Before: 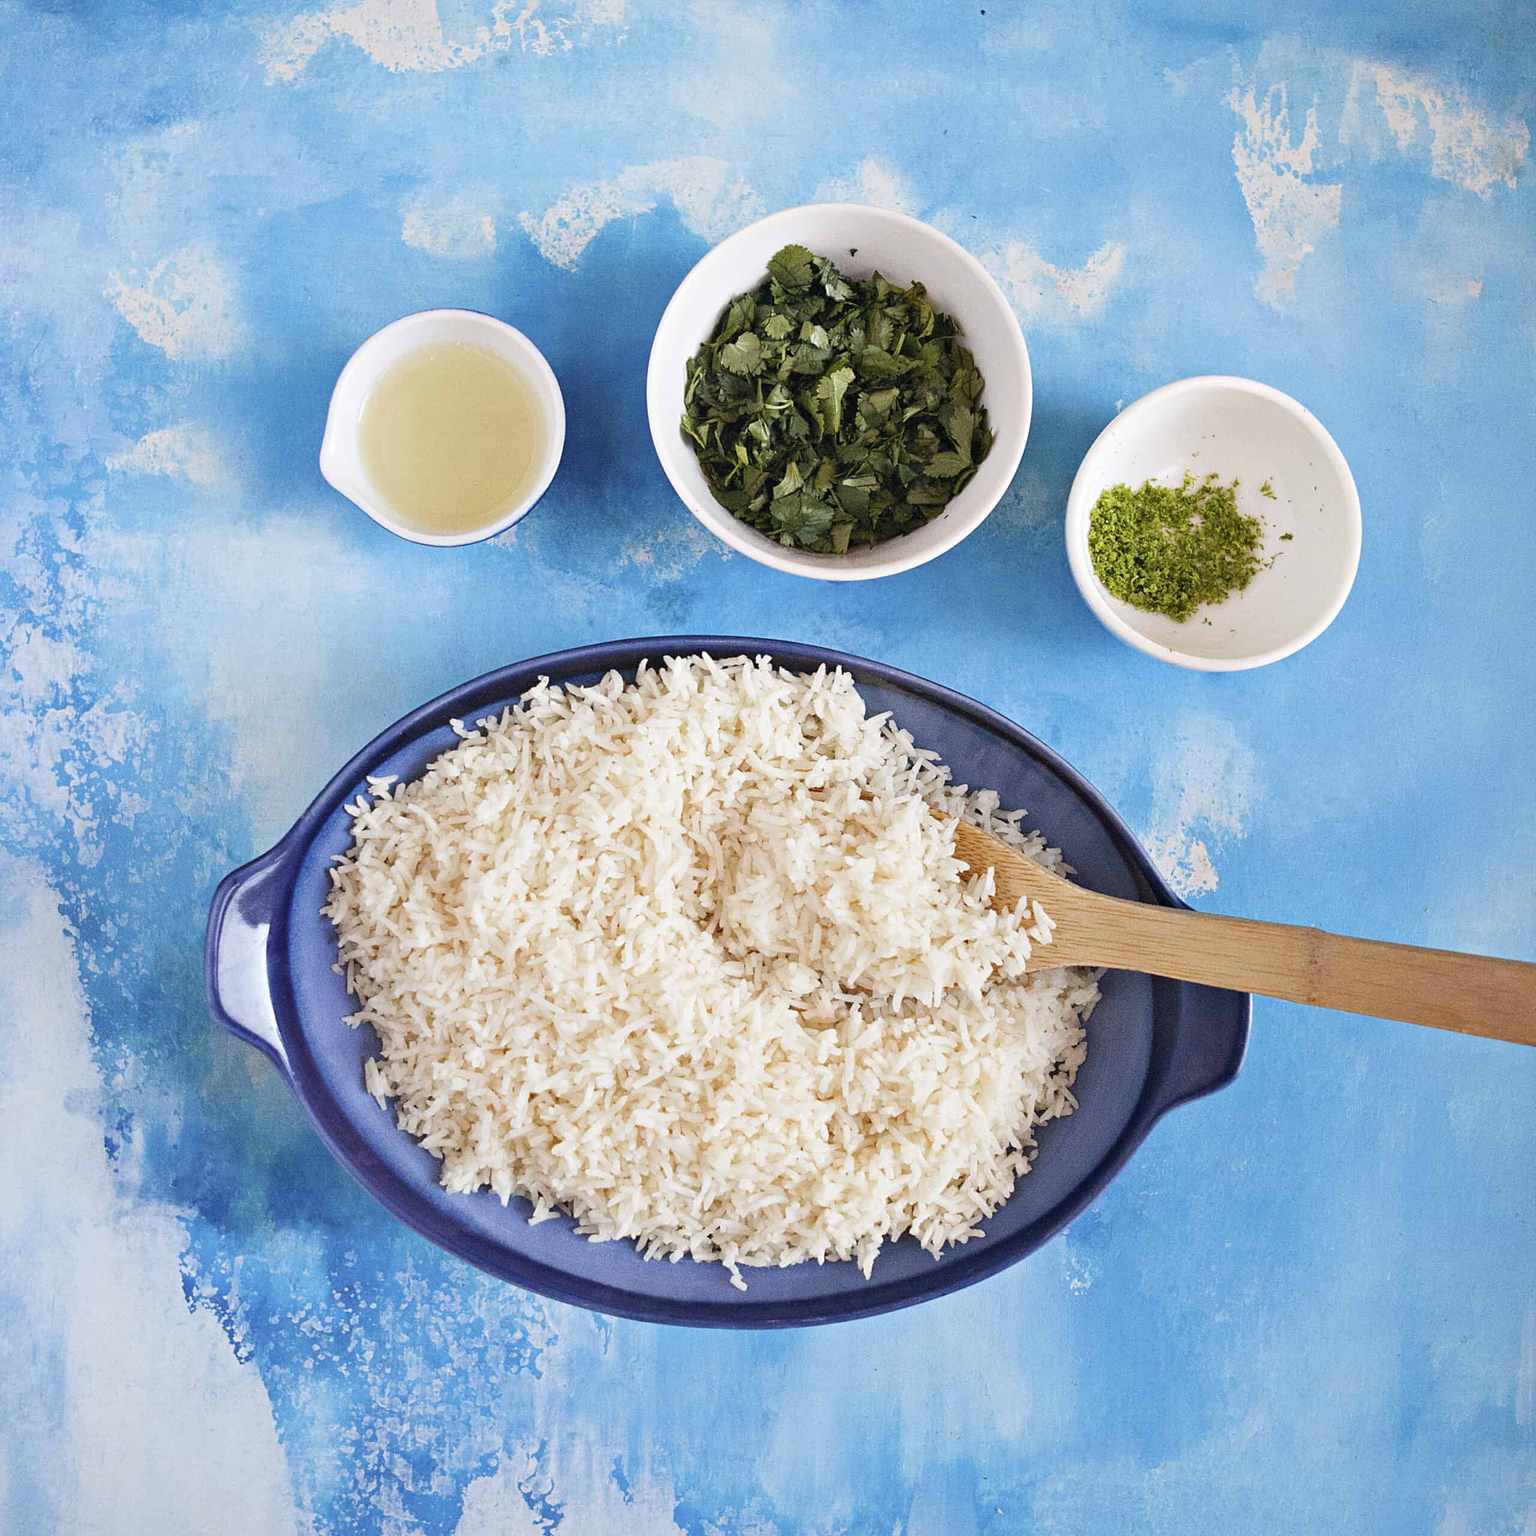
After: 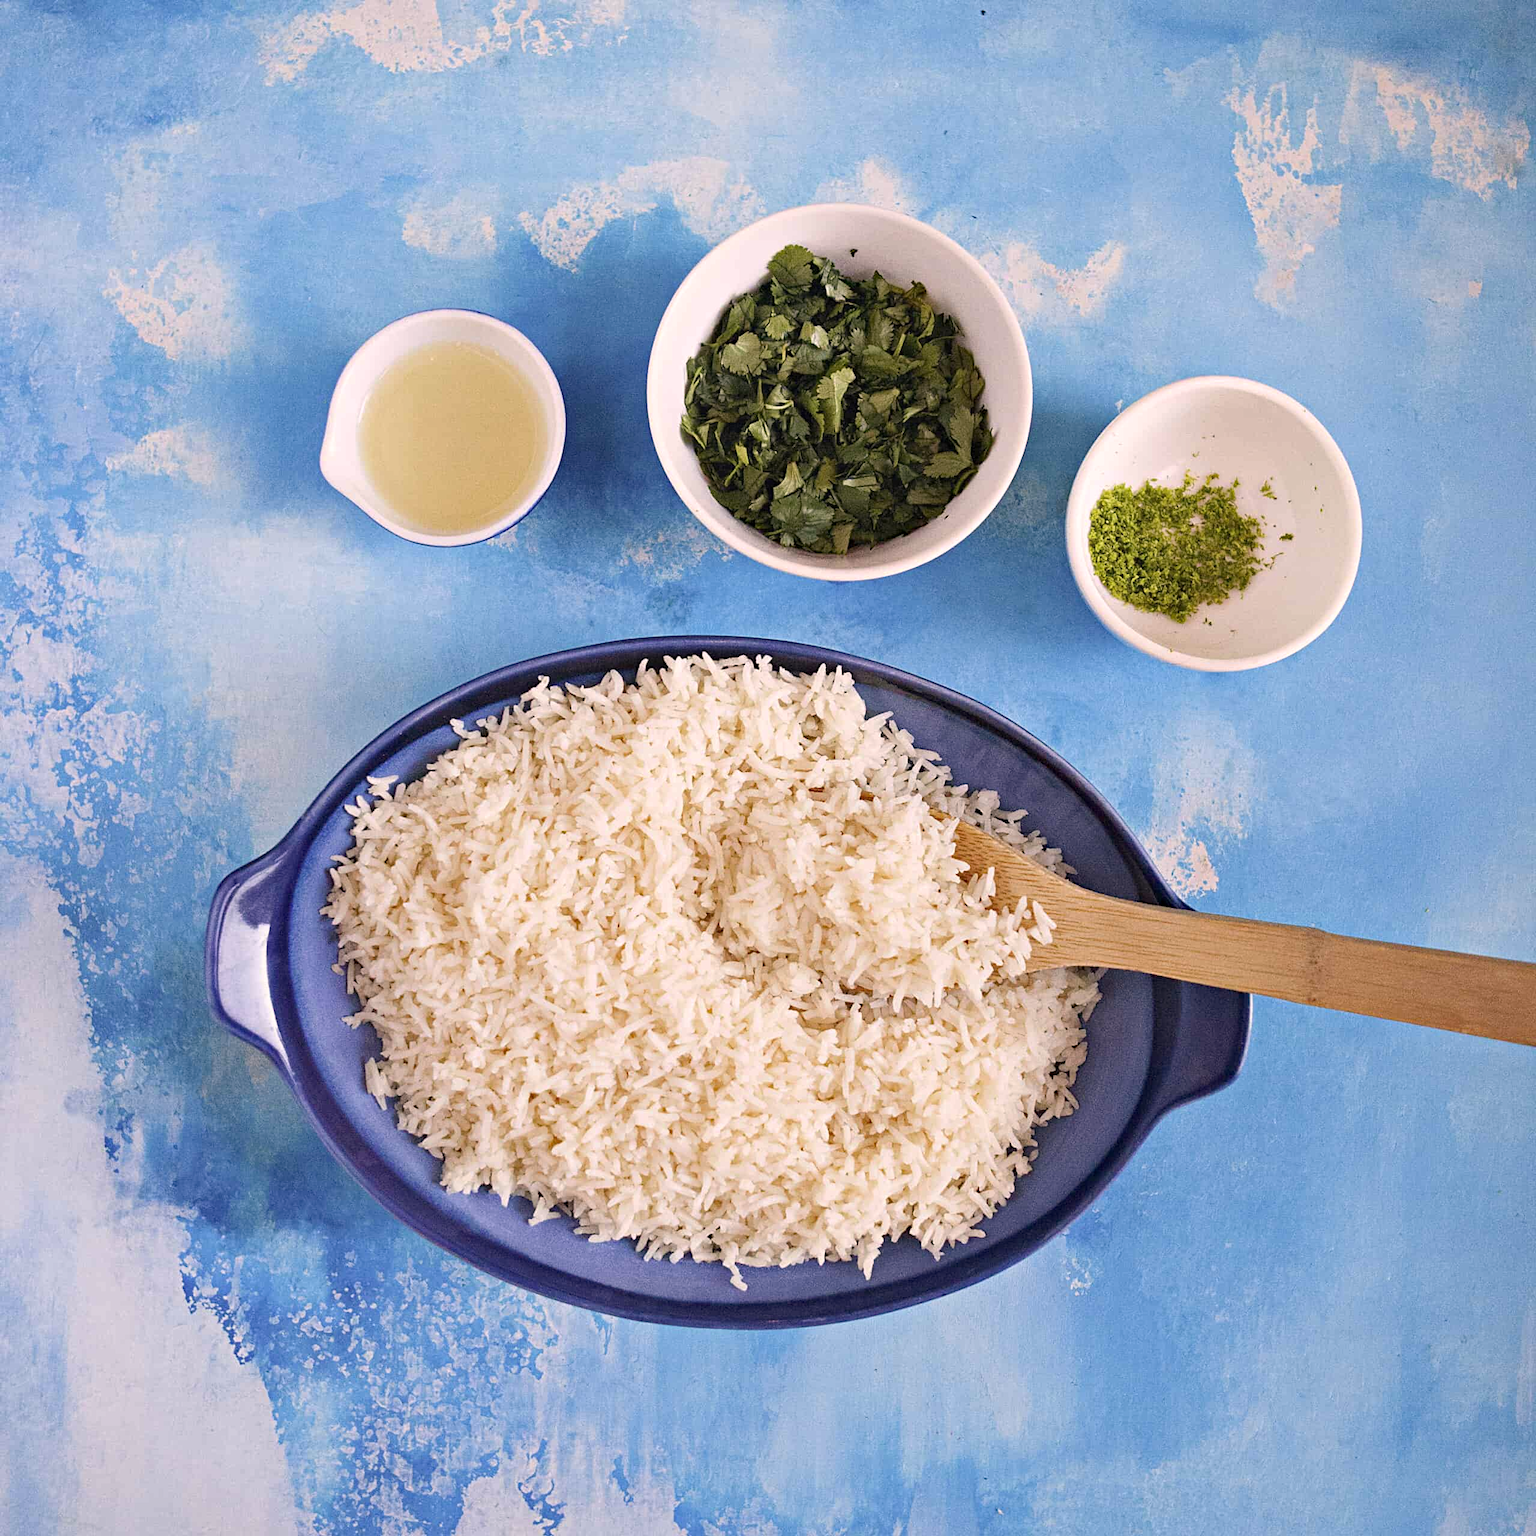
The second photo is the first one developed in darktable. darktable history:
haze removal: compatibility mode true, adaptive false
color correction: highlights a* 7.34, highlights b* 4.37
